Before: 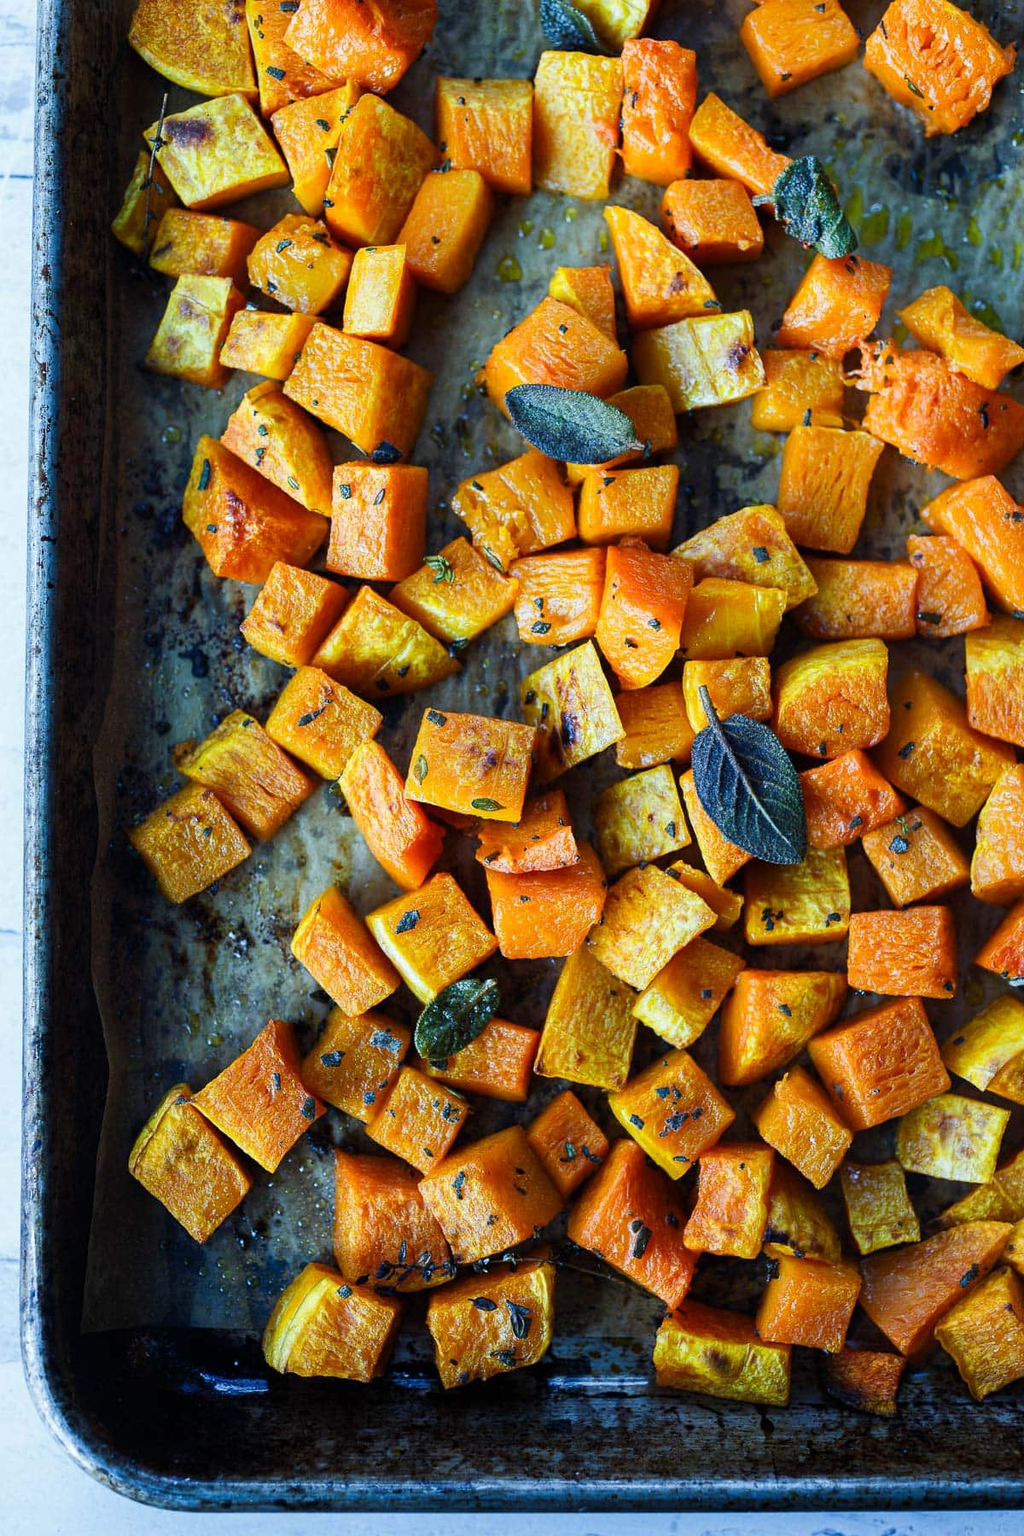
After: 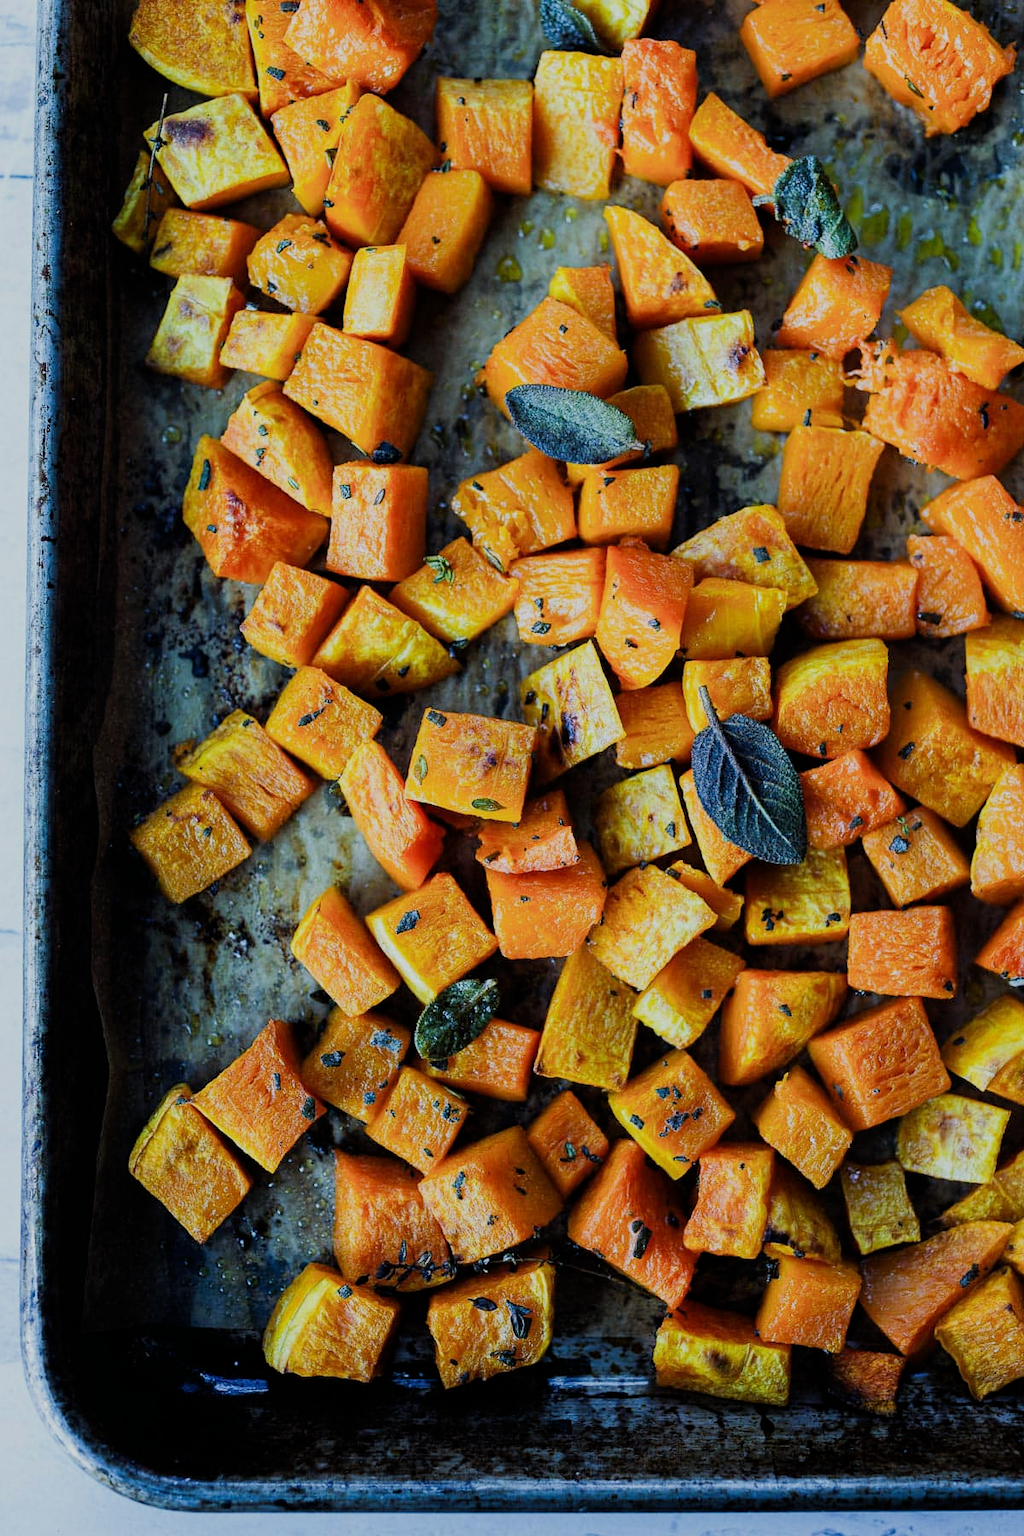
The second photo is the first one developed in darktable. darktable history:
filmic rgb: black relative exposure -7.65 EV, white relative exposure 4.56 EV, threshold 3.01 EV, hardness 3.61, enable highlight reconstruction true
